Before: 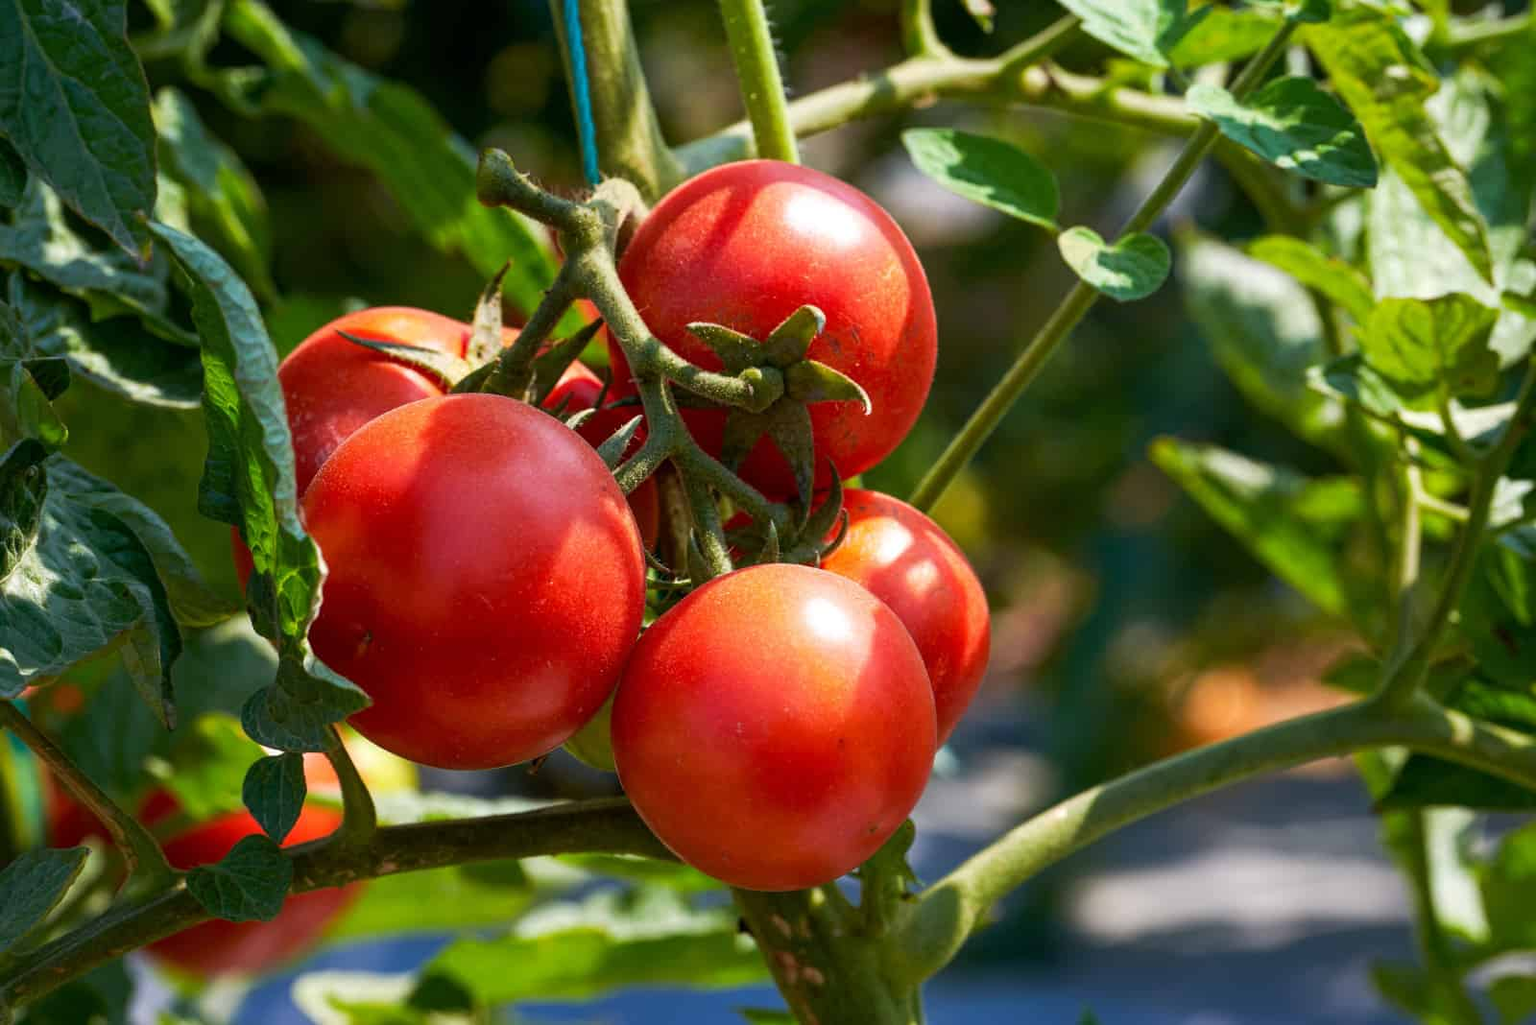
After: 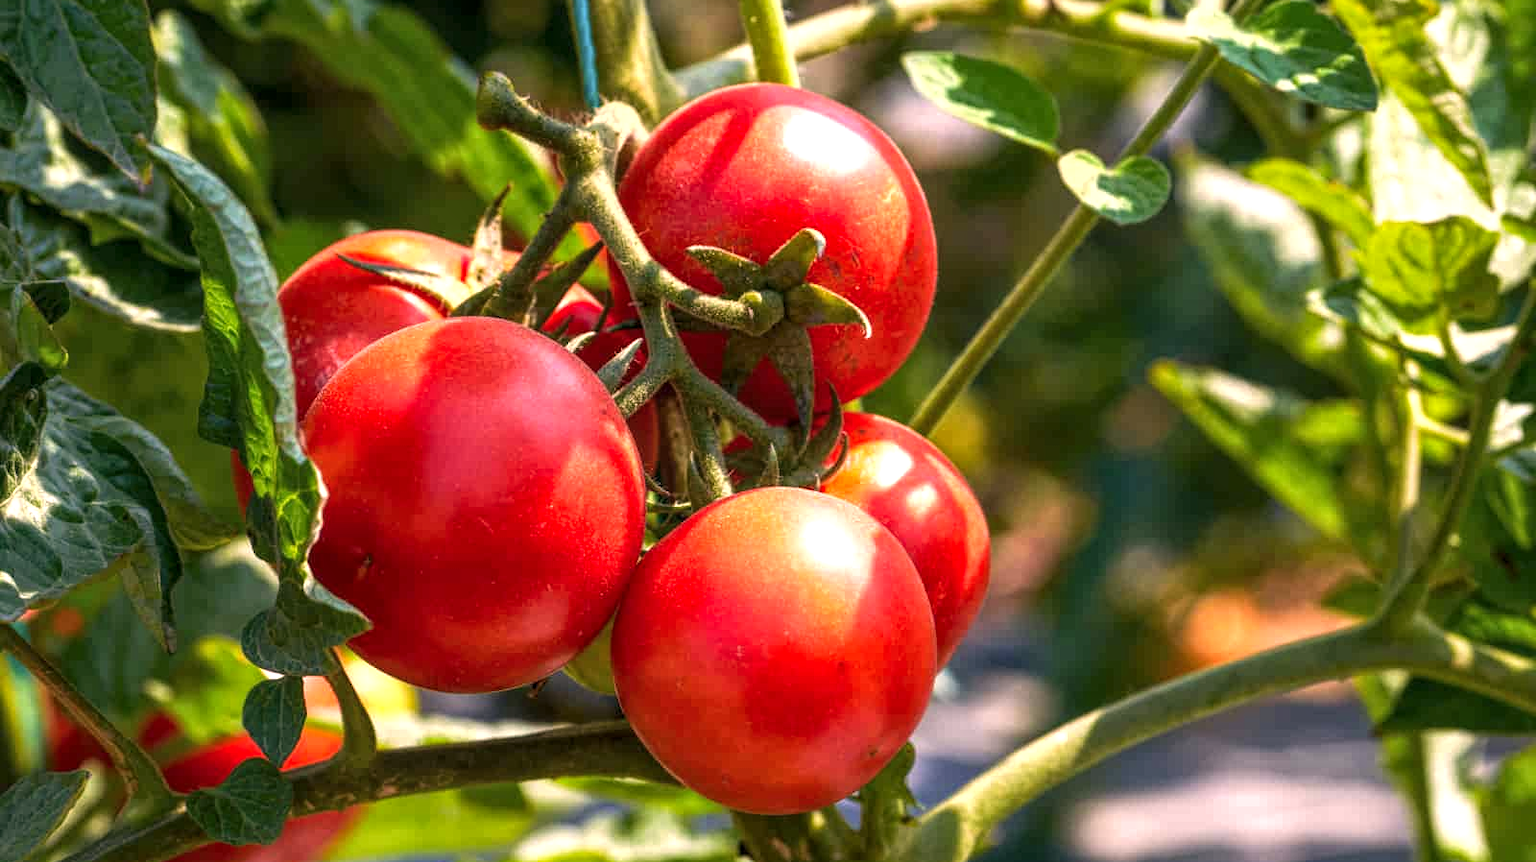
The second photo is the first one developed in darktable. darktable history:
local contrast: highlights 91%, shadows 86%, detail 160%, midtone range 0.2
exposure: black level correction -0.002, exposure 0.537 EV, compensate exposure bias true, compensate highlight preservation false
color correction: highlights a* 12.24, highlights b* 5.6
crop: top 7.568%, bottom 8.264%
